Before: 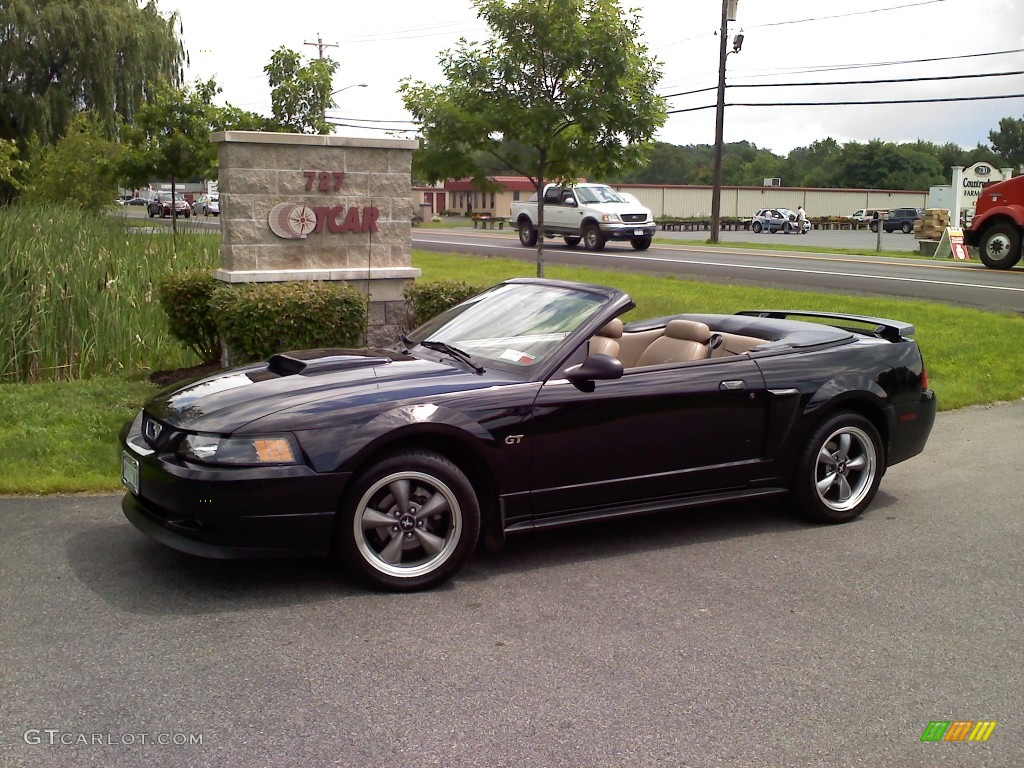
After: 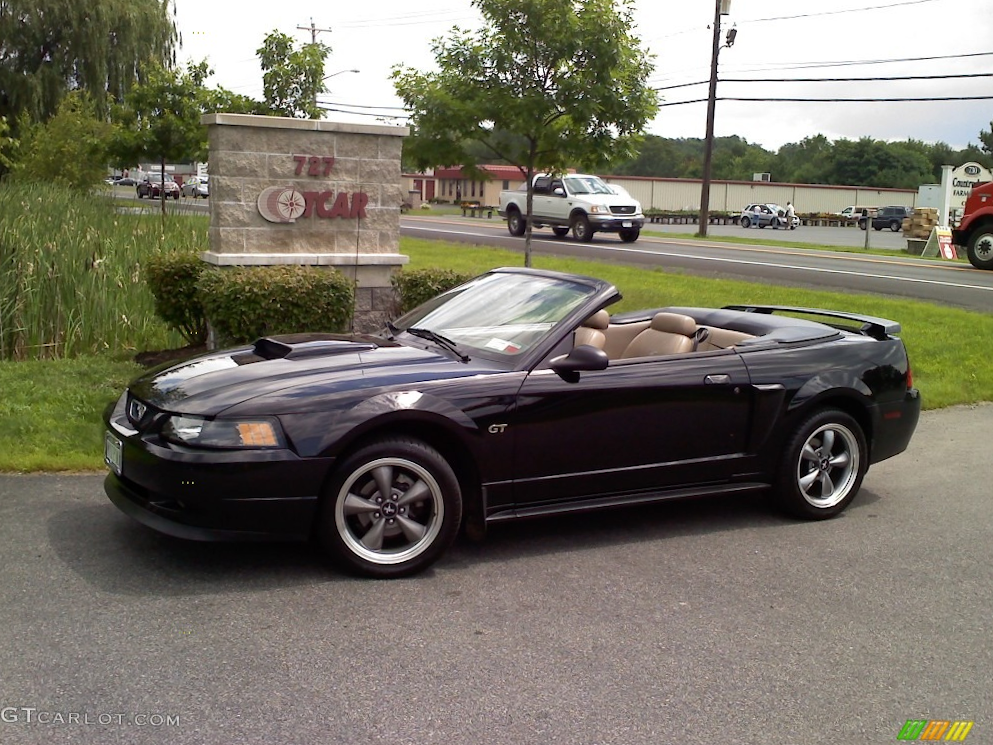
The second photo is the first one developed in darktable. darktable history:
crop and rotate: angle -1.34°
